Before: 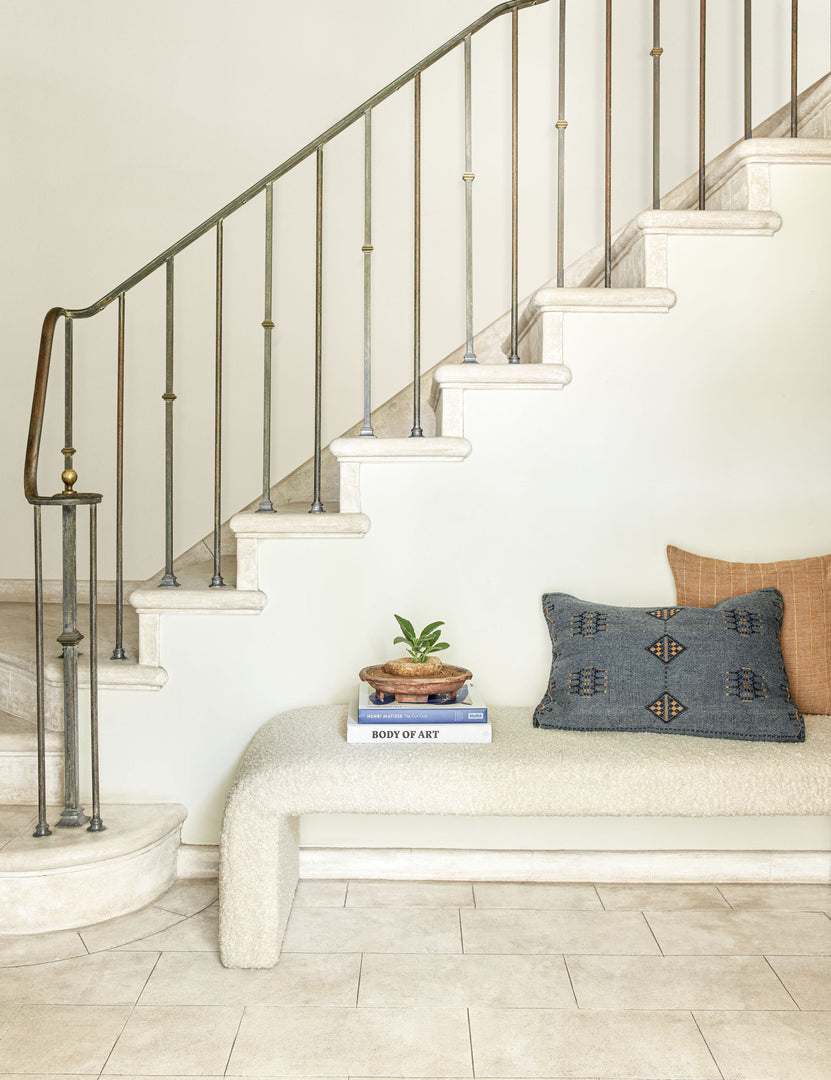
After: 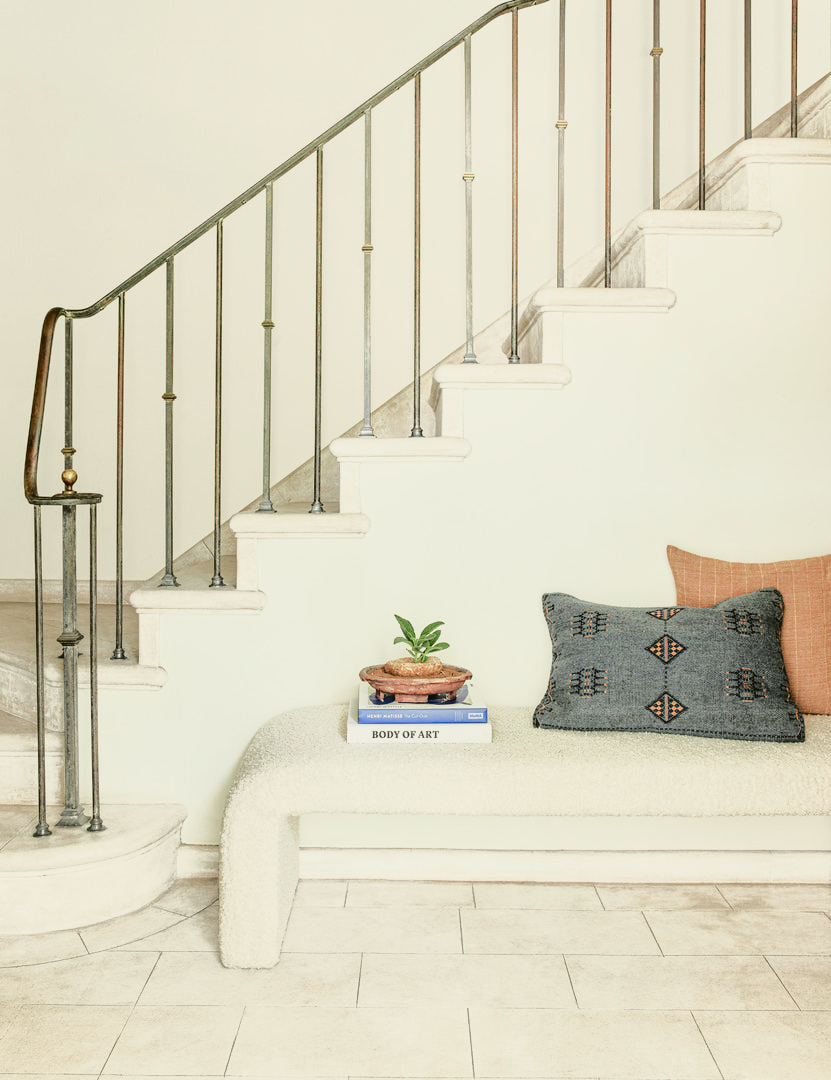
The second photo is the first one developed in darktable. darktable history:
tone curve: curves: ch0 [(0, 0.039) (0.194, 0.159) (0.469, 0.544) (0.693, 0.77) (0.751, 0.871) (1, 1)]; ch1 [(0, 0) (0.508, 0.506) (0.547, 0.563) (0.592, 0.631) (0.715, 0.706) (1, 1)]; ch2 [(0, 0) (0.243, 0.175) (0.362, 0.301) (0.492, 0.515) (0.544, 0.557) (0.595, 0.612) (0.631, 0.641) (1, 1)], color space Lab, independent channels, preserve colors none
filmic rgb: black relative exposure -7.65 EV, white relative exposure 4.56 EV, hardness 3.61
